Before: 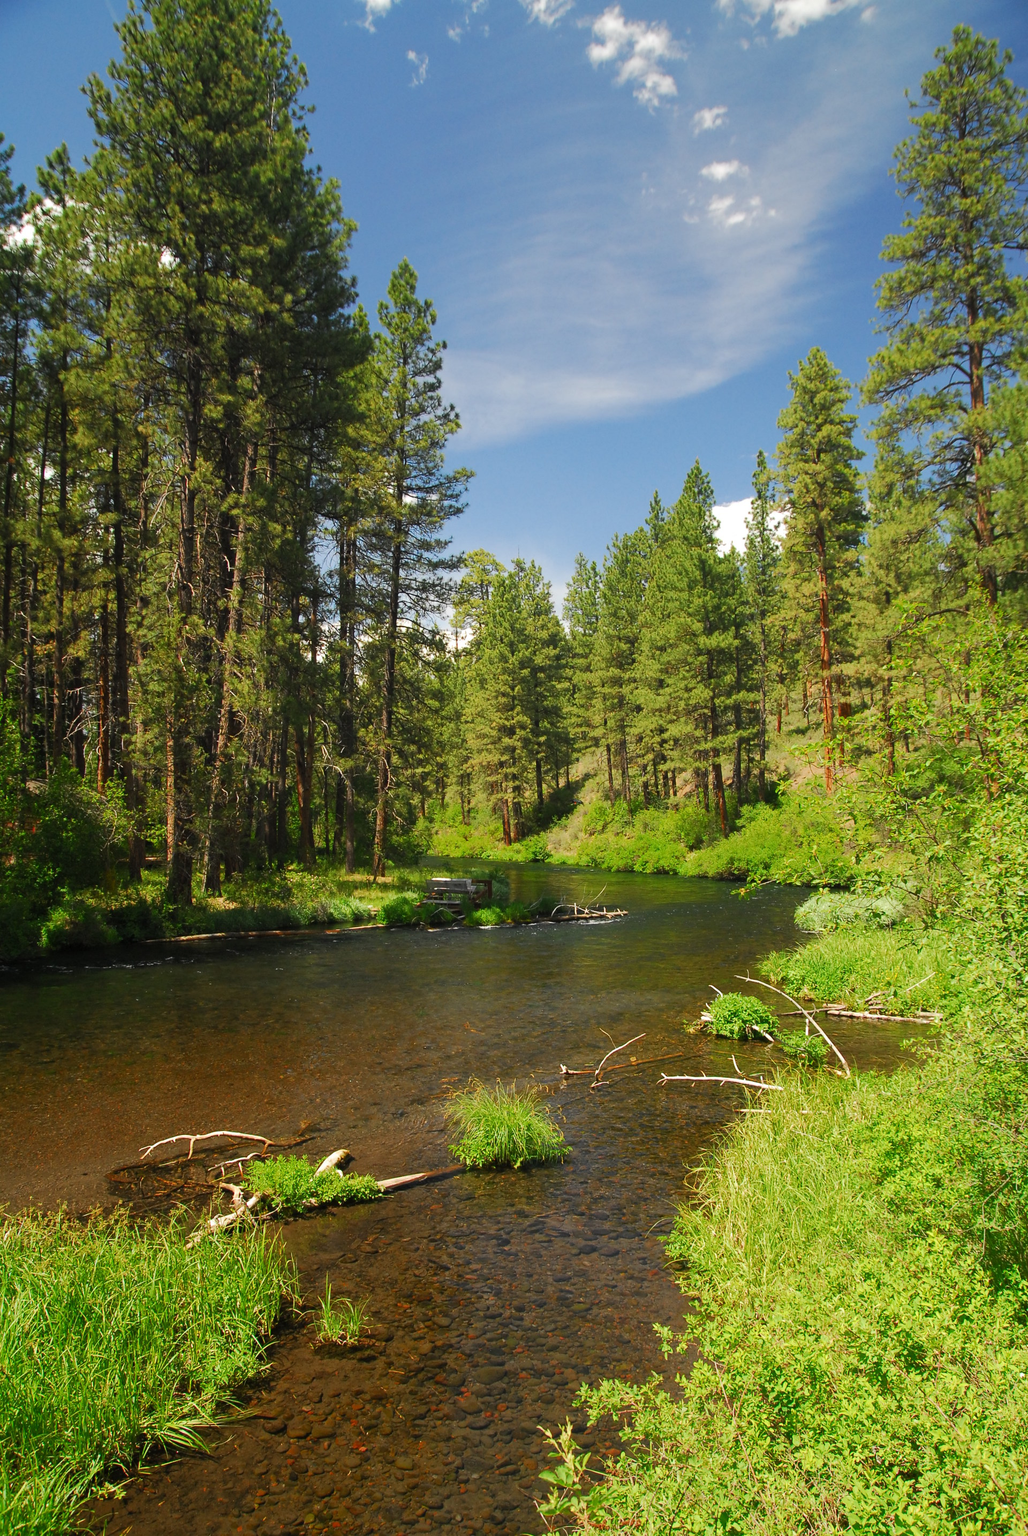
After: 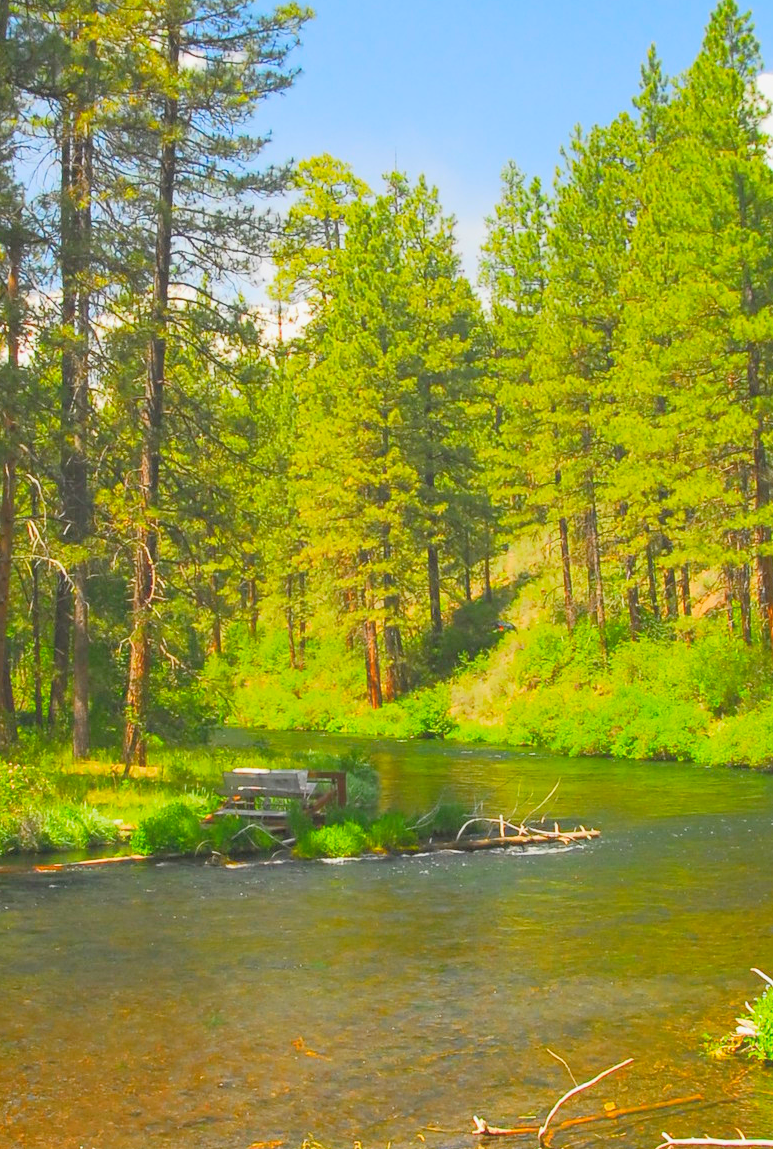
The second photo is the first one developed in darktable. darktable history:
crop: left 29.879%, top 30.391%, right 29.851%, bottom 29.514%
local contrast: highlights 107%, shadows 99%, detail 120%, midtone range 0.2
color balance rgb: perceptual saturation grading › global saturation 29.936%, perceptual brilliance grading › highlights 10.267%, perceptual brilliance grading › mid-tones 5.479%, contrast -29.884%
contrast brightness saturation: contrast 0.097, brightness 0.295, saturation 0.144
